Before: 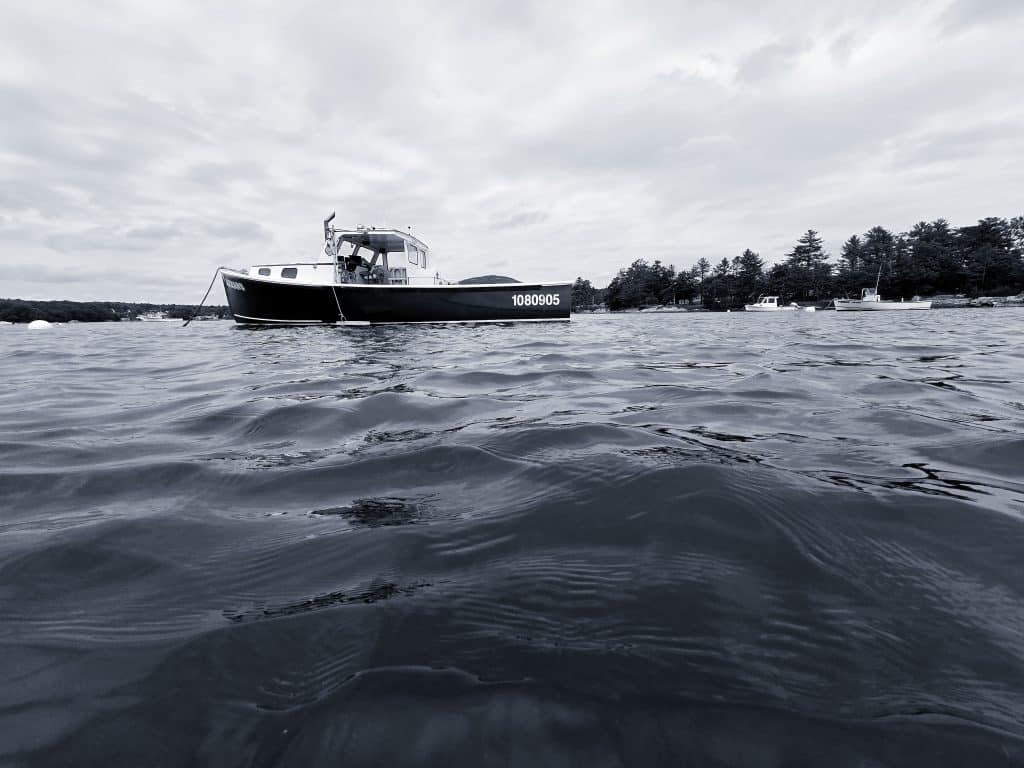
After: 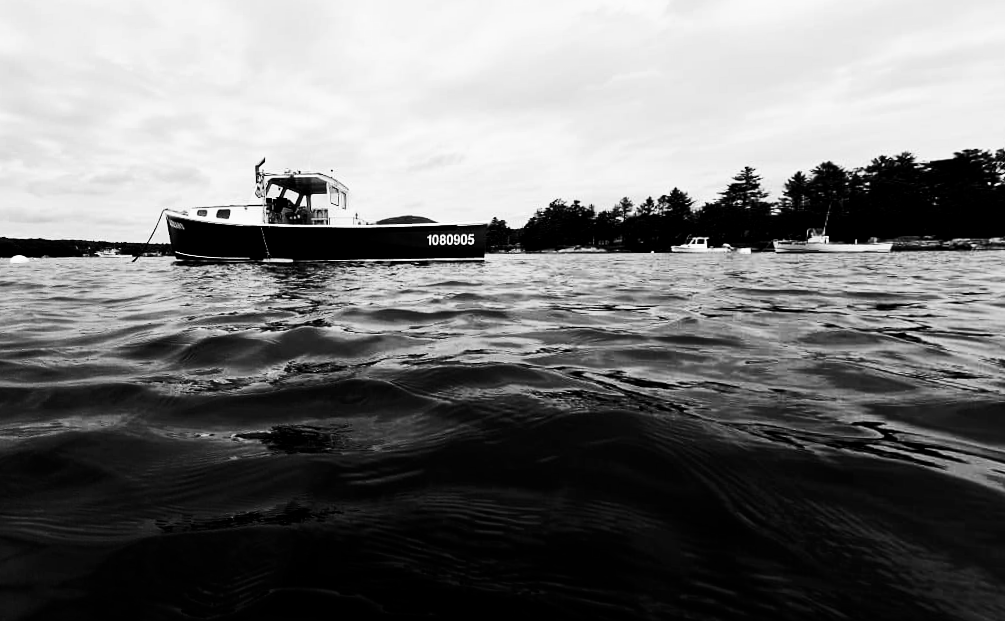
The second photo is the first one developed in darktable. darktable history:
exposure: exposure -0.242 EV, compensate highlight preservation false
crop and rotate: top 2.479%, bottom 3.018%
contrast brightness saturation: contrast 0.02, brightness -1, saturation -1
rotate and perspective: rotation 1.69°, lens shift (vertical) -0.023, lens shift (horizontal) -0.291, crop left 0.025, crop right 0.988, crop top 0.092, crop bottom 0.842
base curve: curves: ch0 [(0, 0) (0.012, 0.01) (0.073, 0.168) (0.31, 0.711) (0.645, 0.957) (1, 1)], preserve colors none
